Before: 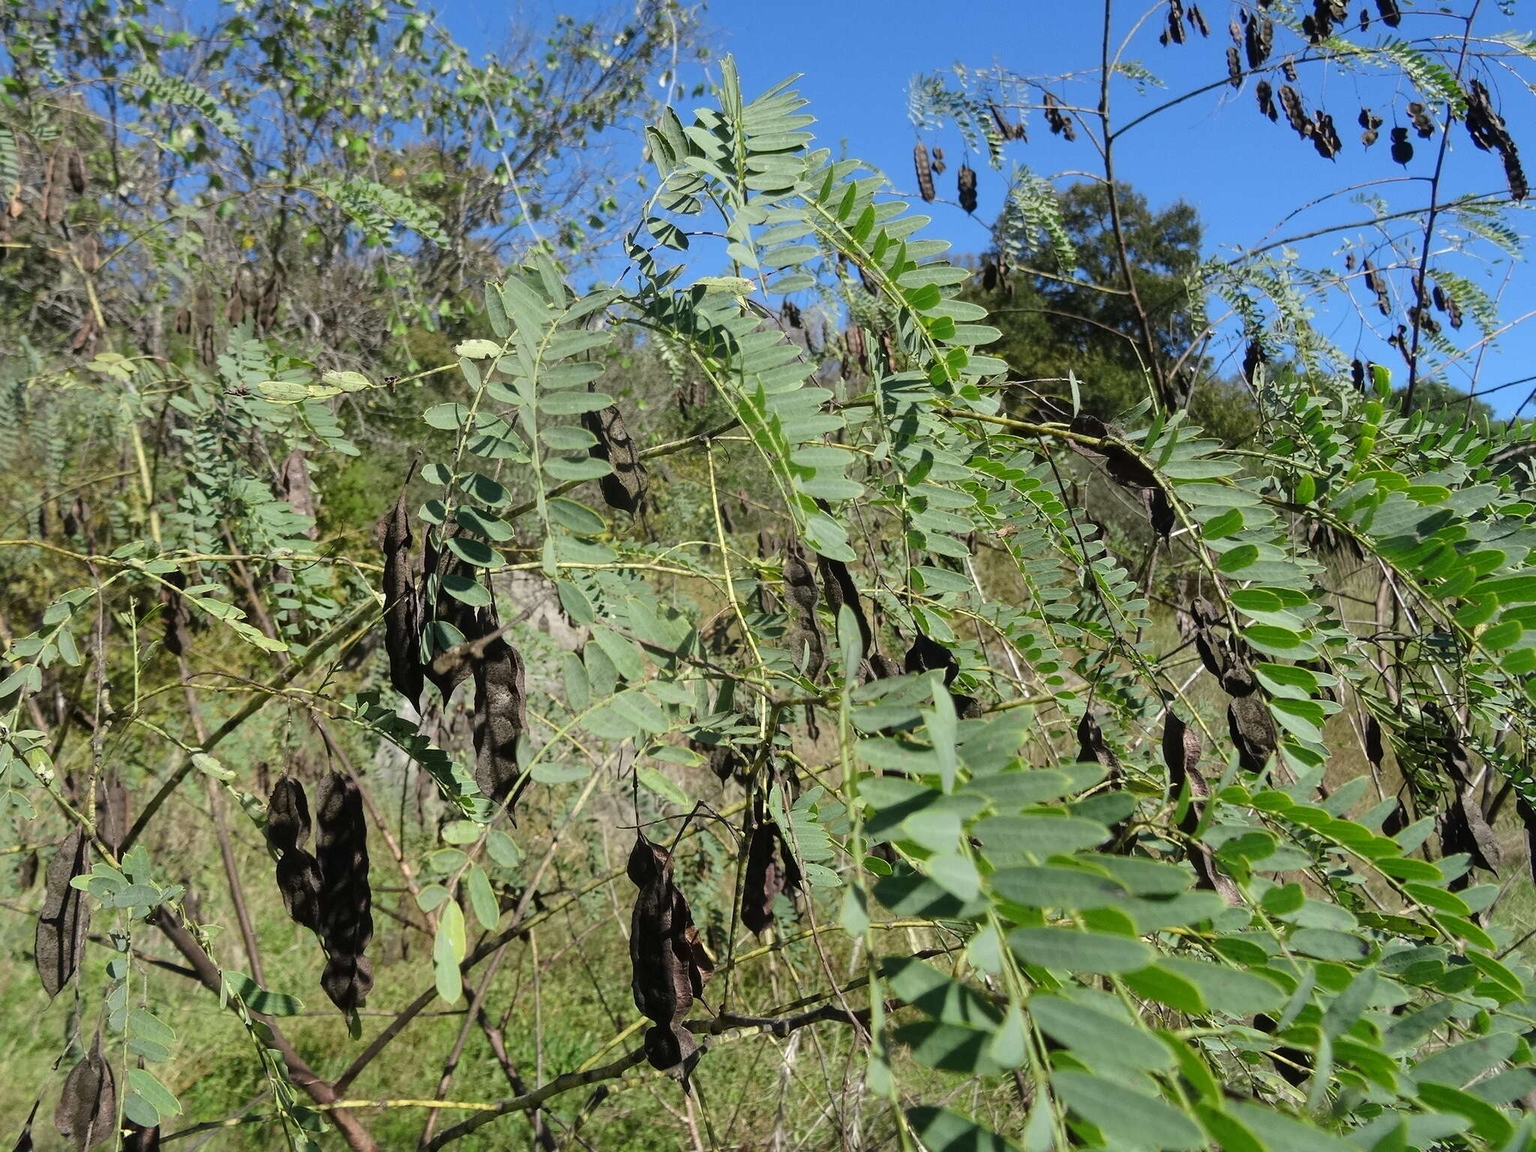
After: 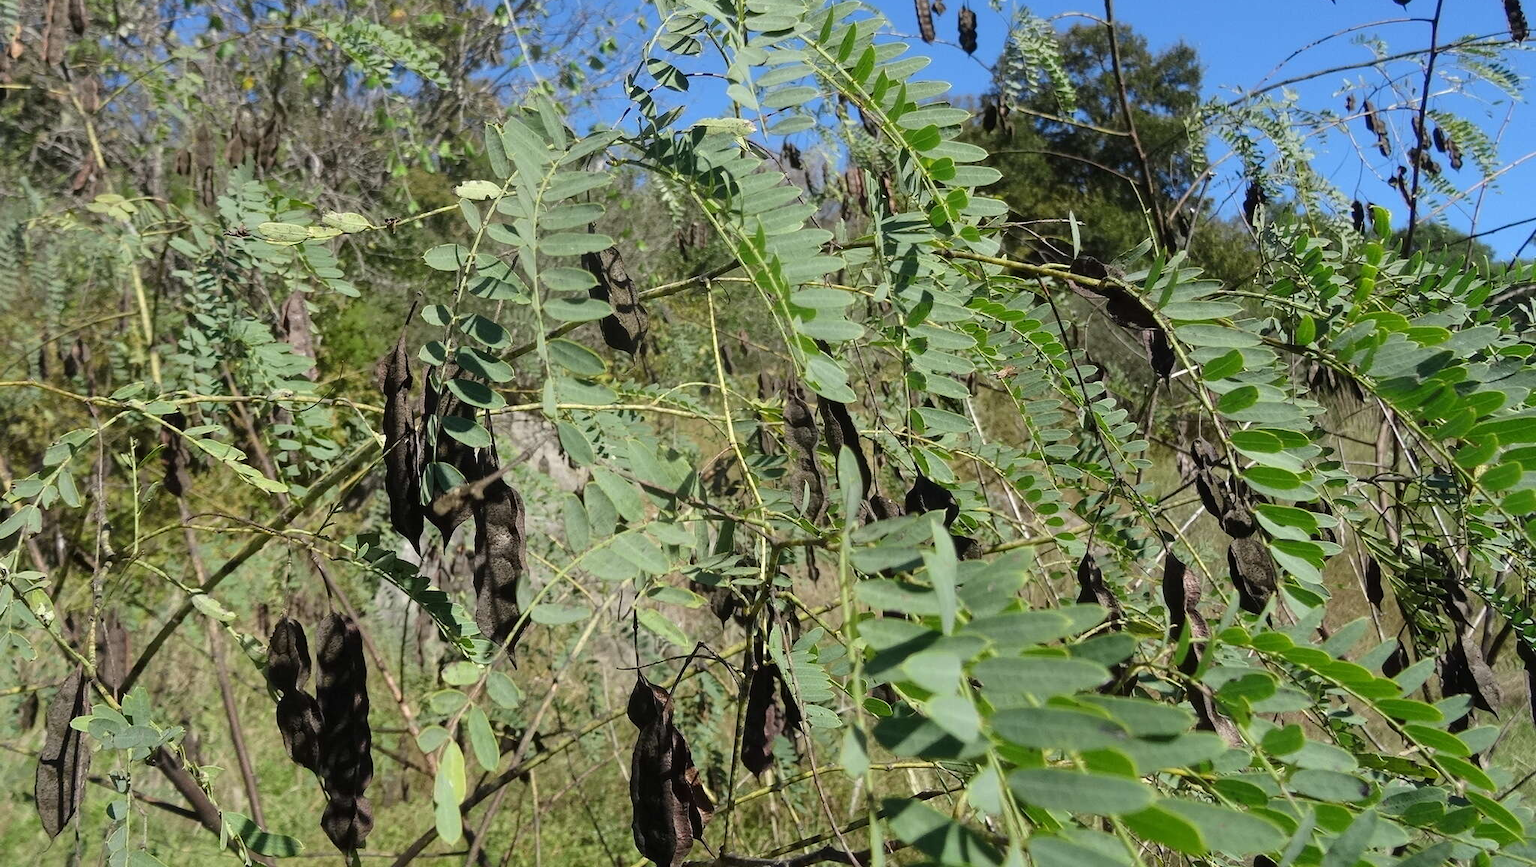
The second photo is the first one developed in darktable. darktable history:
levels: white 99.97%
exposure: compensate exposure bias true, compensate highlight preservation false
crop: top 13.819%, bottom 10.817%
